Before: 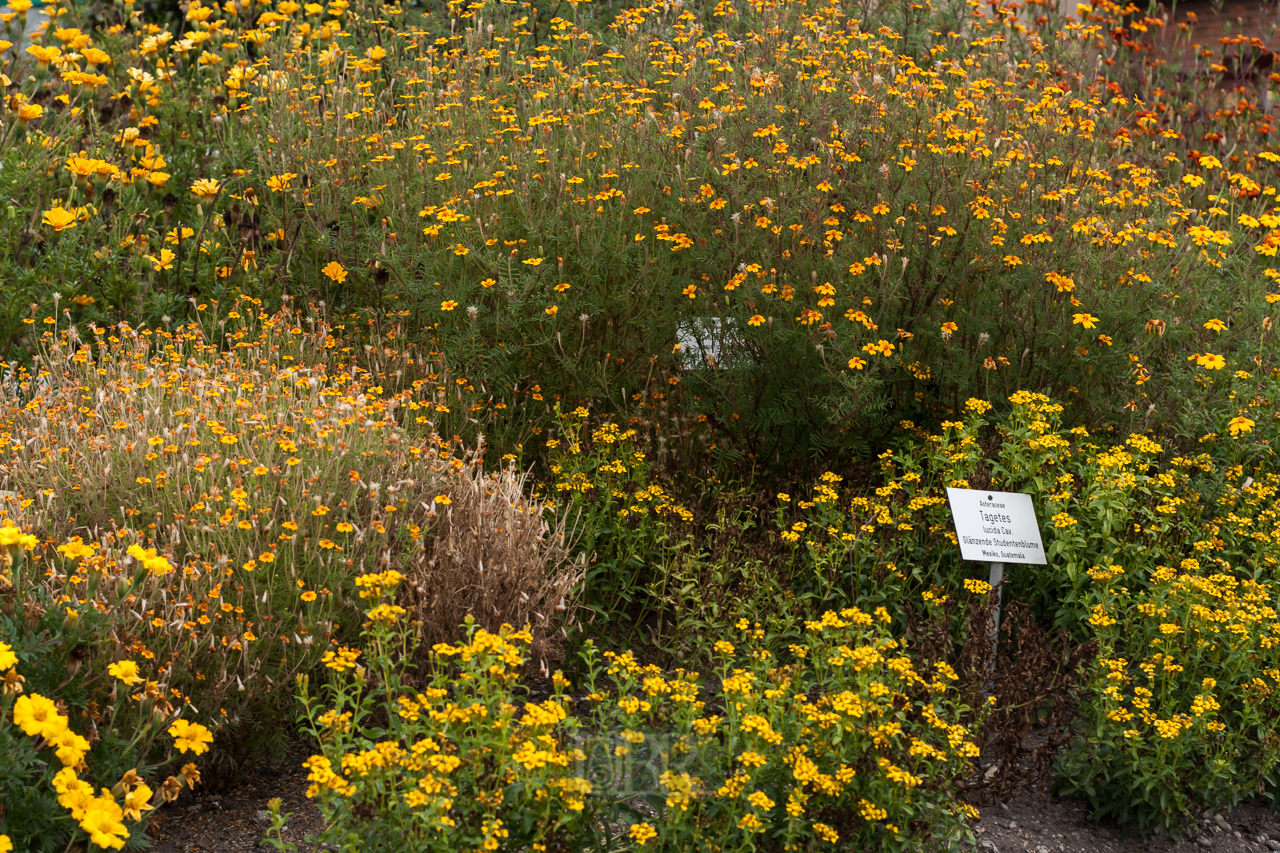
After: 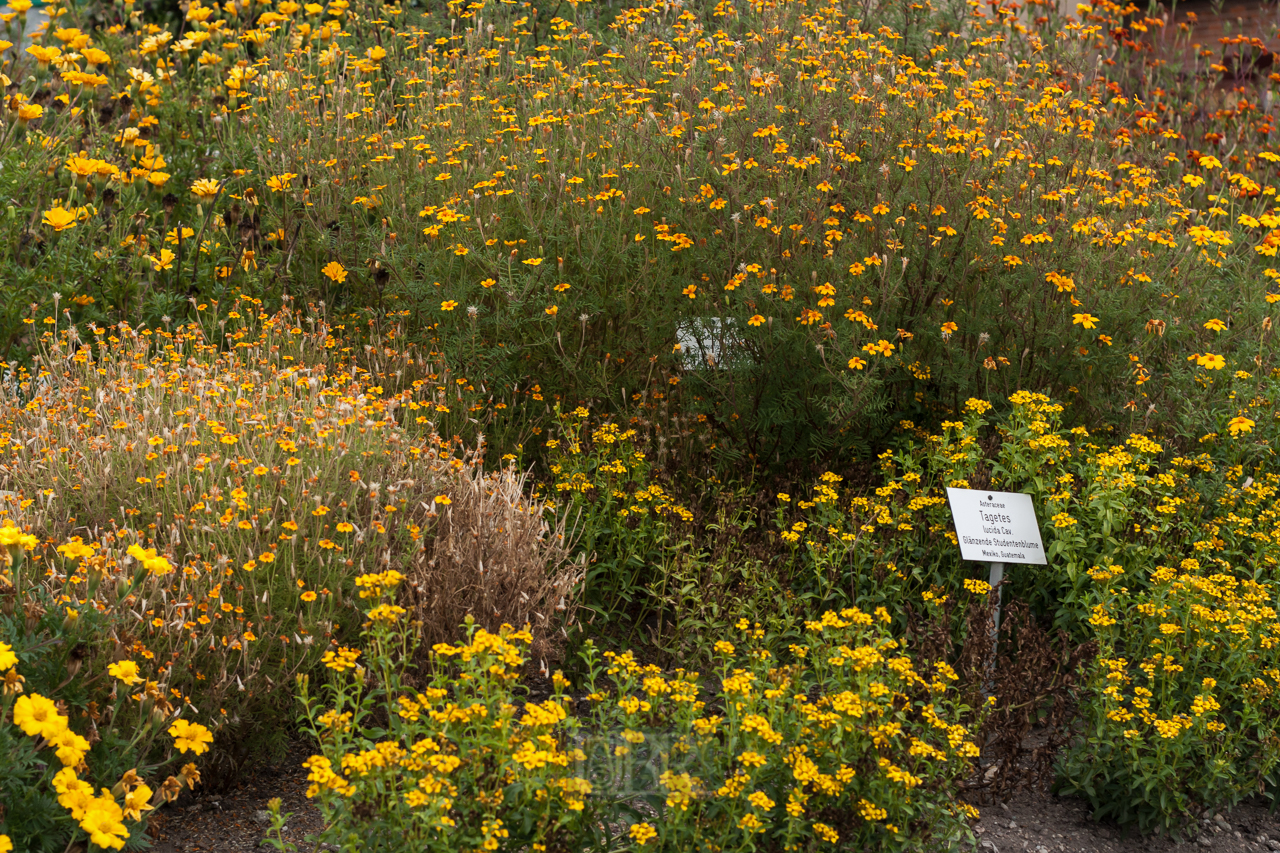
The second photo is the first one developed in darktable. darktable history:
shadows and highlights: shadows 24.92, highlights -26.54
